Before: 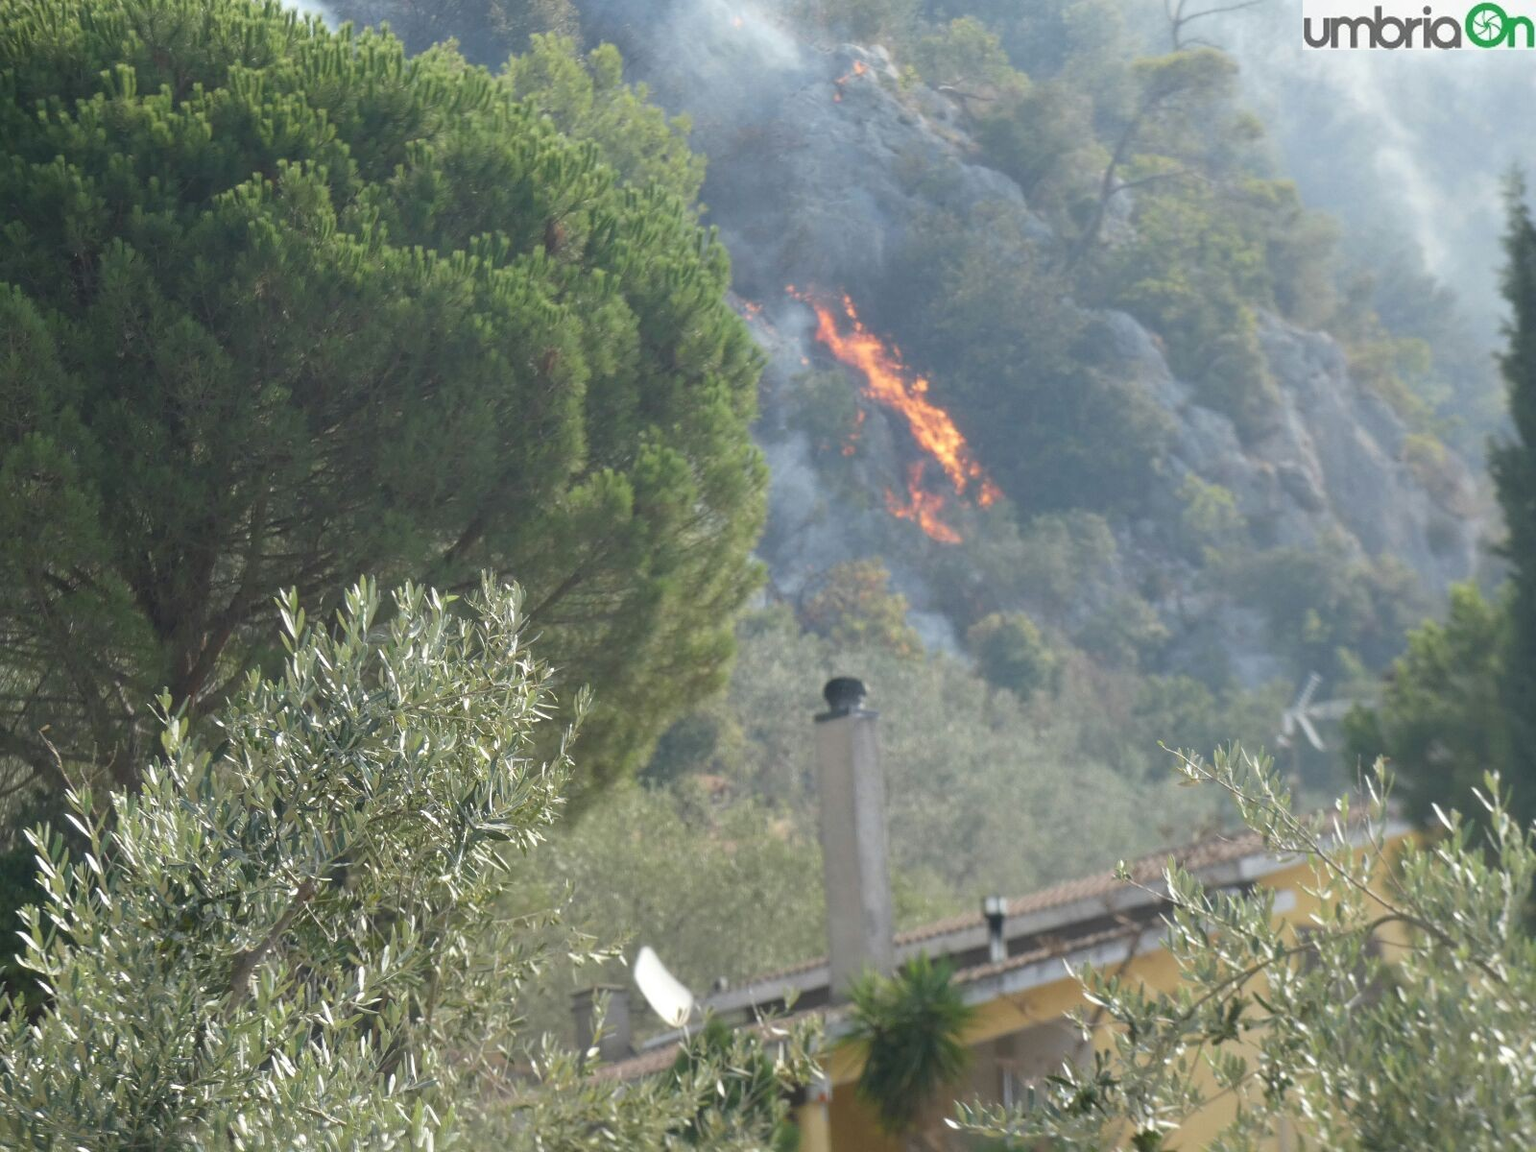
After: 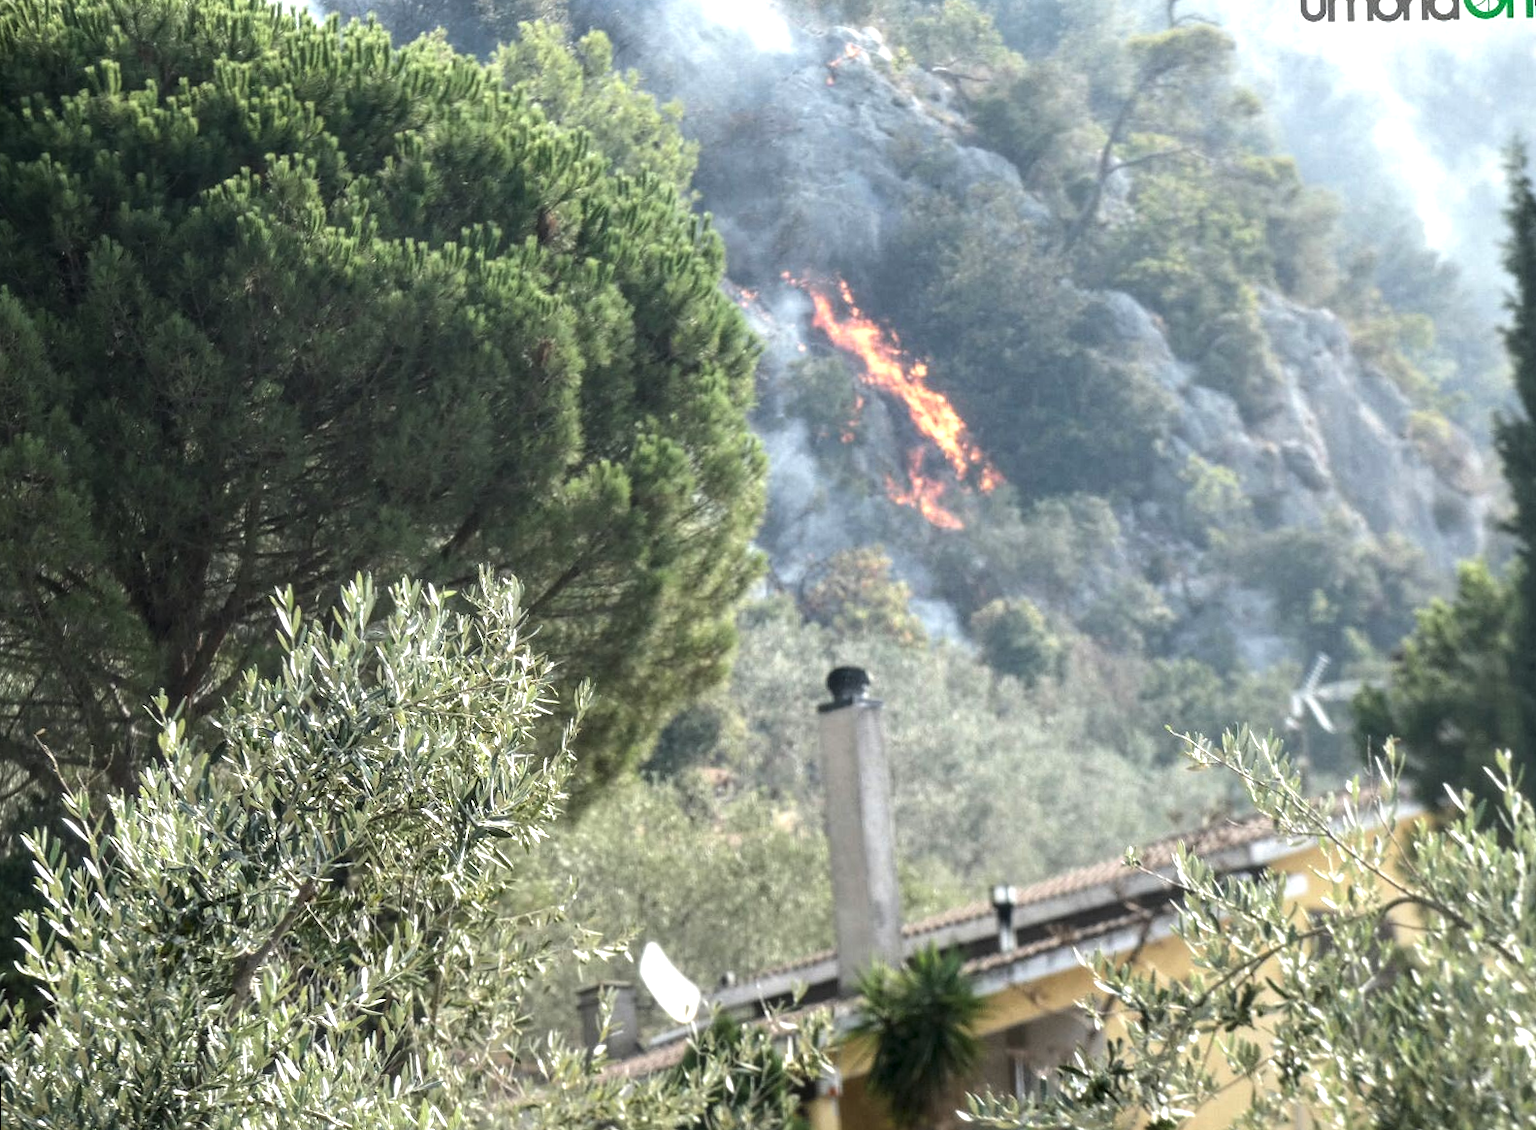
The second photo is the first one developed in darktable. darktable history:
rotate and perspective: rotation -1°, crop left 0.011, crop right 0.989, crop top 0.025, crop bottom 0.975
tone equalizer: -8 EV -0.75 EV, -7 EV -0.7 EV, -6 EV -0.6 EV, -5 EV -0.4 EV, -3 EV 0.4 EV, -2 EV 0.6 EV, -1 EV 0.7 EV, +0 EV 0.75 EV, edges refinement/feathering 500, mask exposure compensation -1.57 EV, preserve details no
local contrast: detail 150%
